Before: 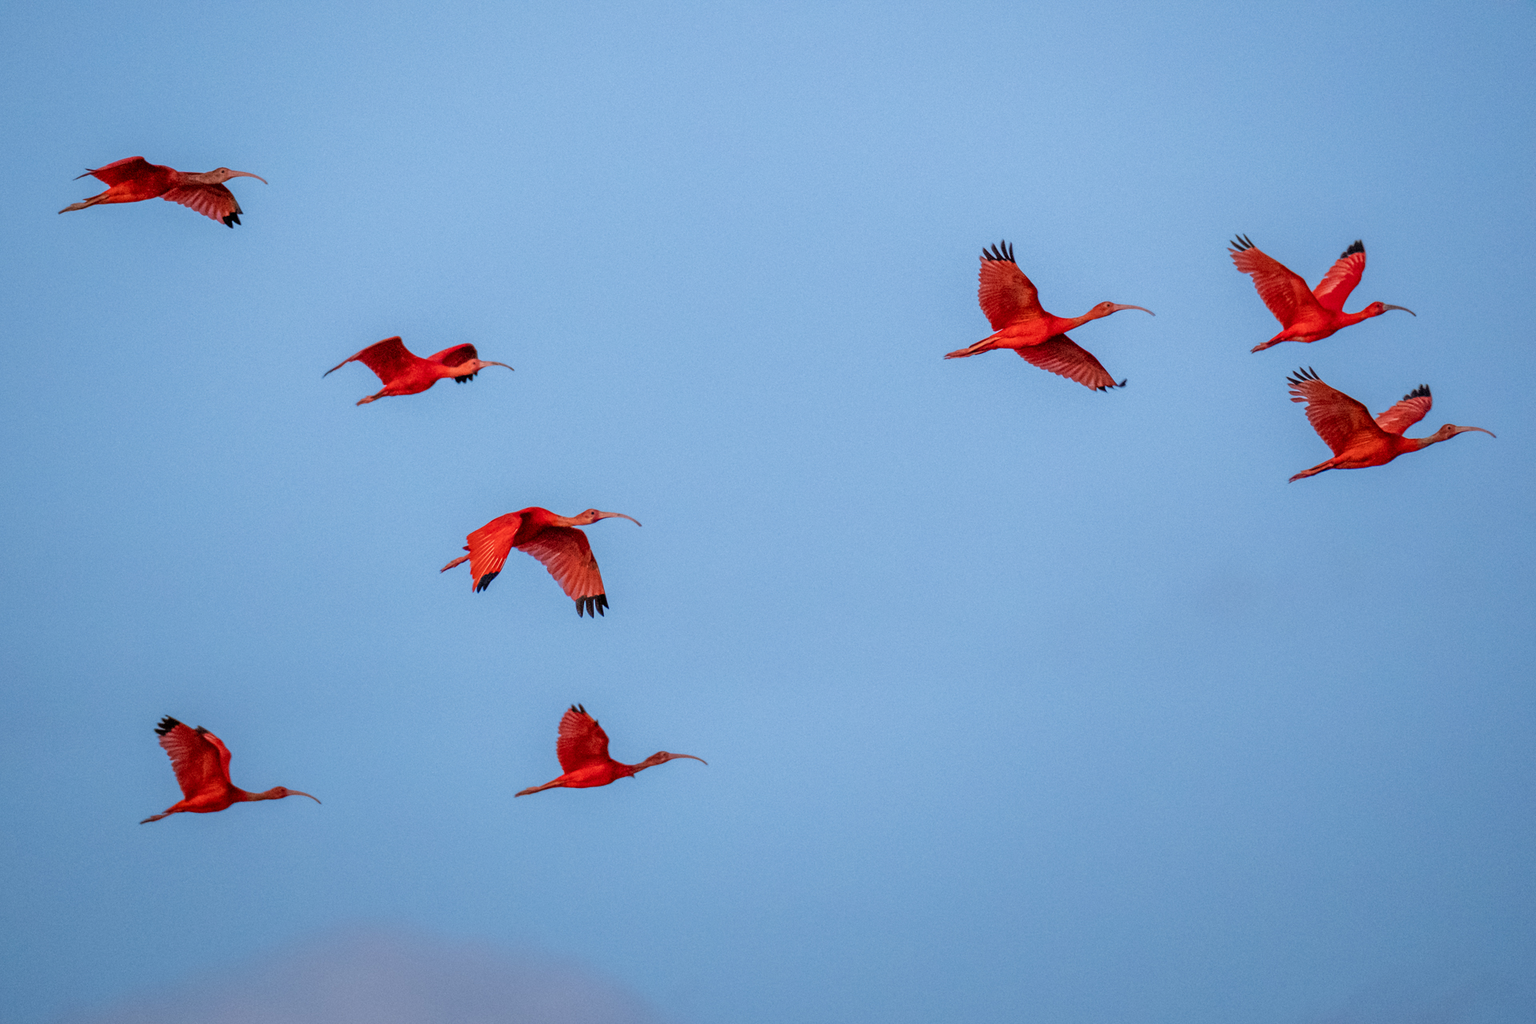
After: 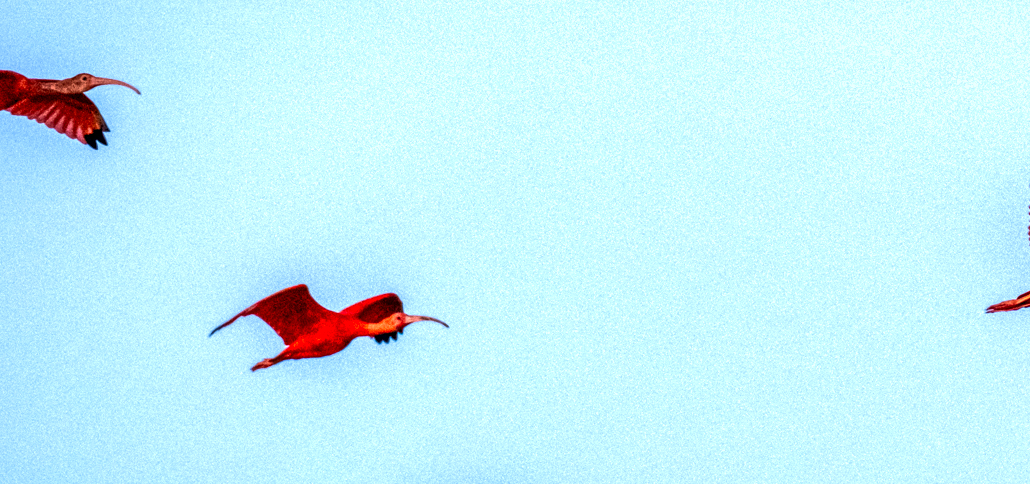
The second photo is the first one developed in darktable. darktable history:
exposure: black level correction -0.001, exposure 0.9 EV, compensate exposure bias true, compensate highlight preservation false
shadows and highlights: radius 125.46, shadows 30.51, highlights -30.51, low approximation 0.01, soften with gaussian
color correction: highlights a* 2.75, highlights b* 5, shadows a* -2.04, shadows b* -4.84, saturation 0.8
velvia: on, module defaults
local contrast: detail 150%
crop: left 10.121%, top 10.631%, right 36.218%, bottom 51.526%
color balance: lift [1, 1.001, 0.999, 1.001], gamma [1, 1.004, 1.007, 0.993], gain [1, 0.991, 0.987, 1.013], contrast 10%, output saturation 120%
